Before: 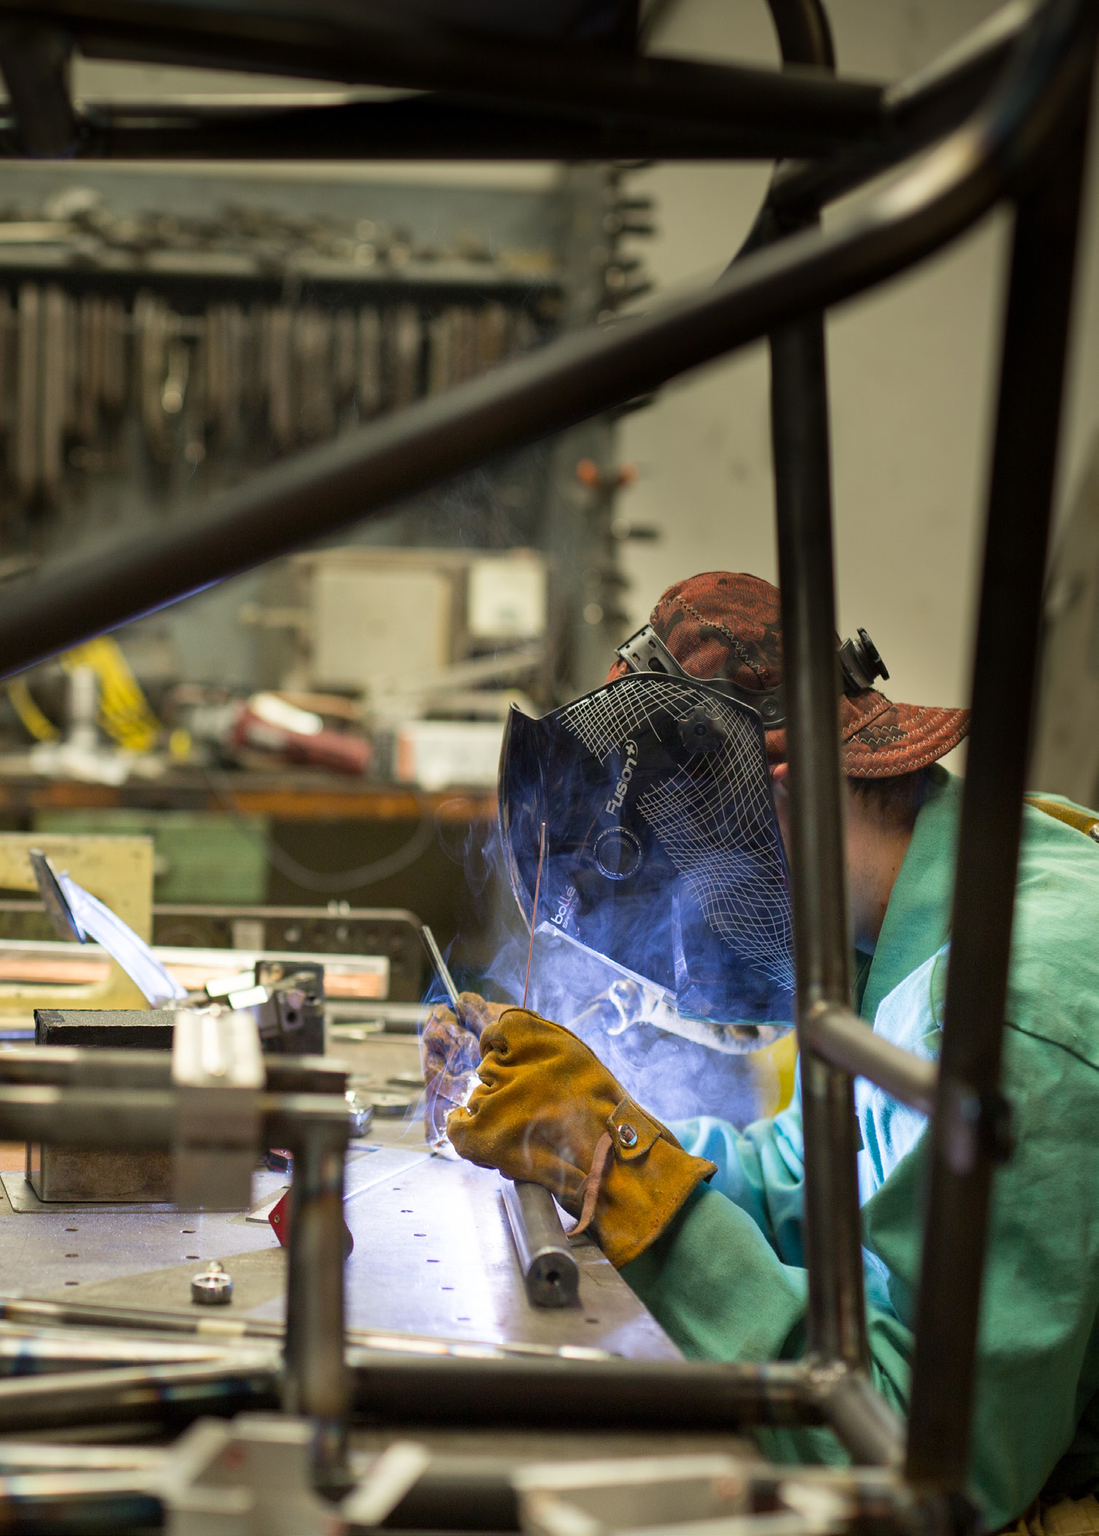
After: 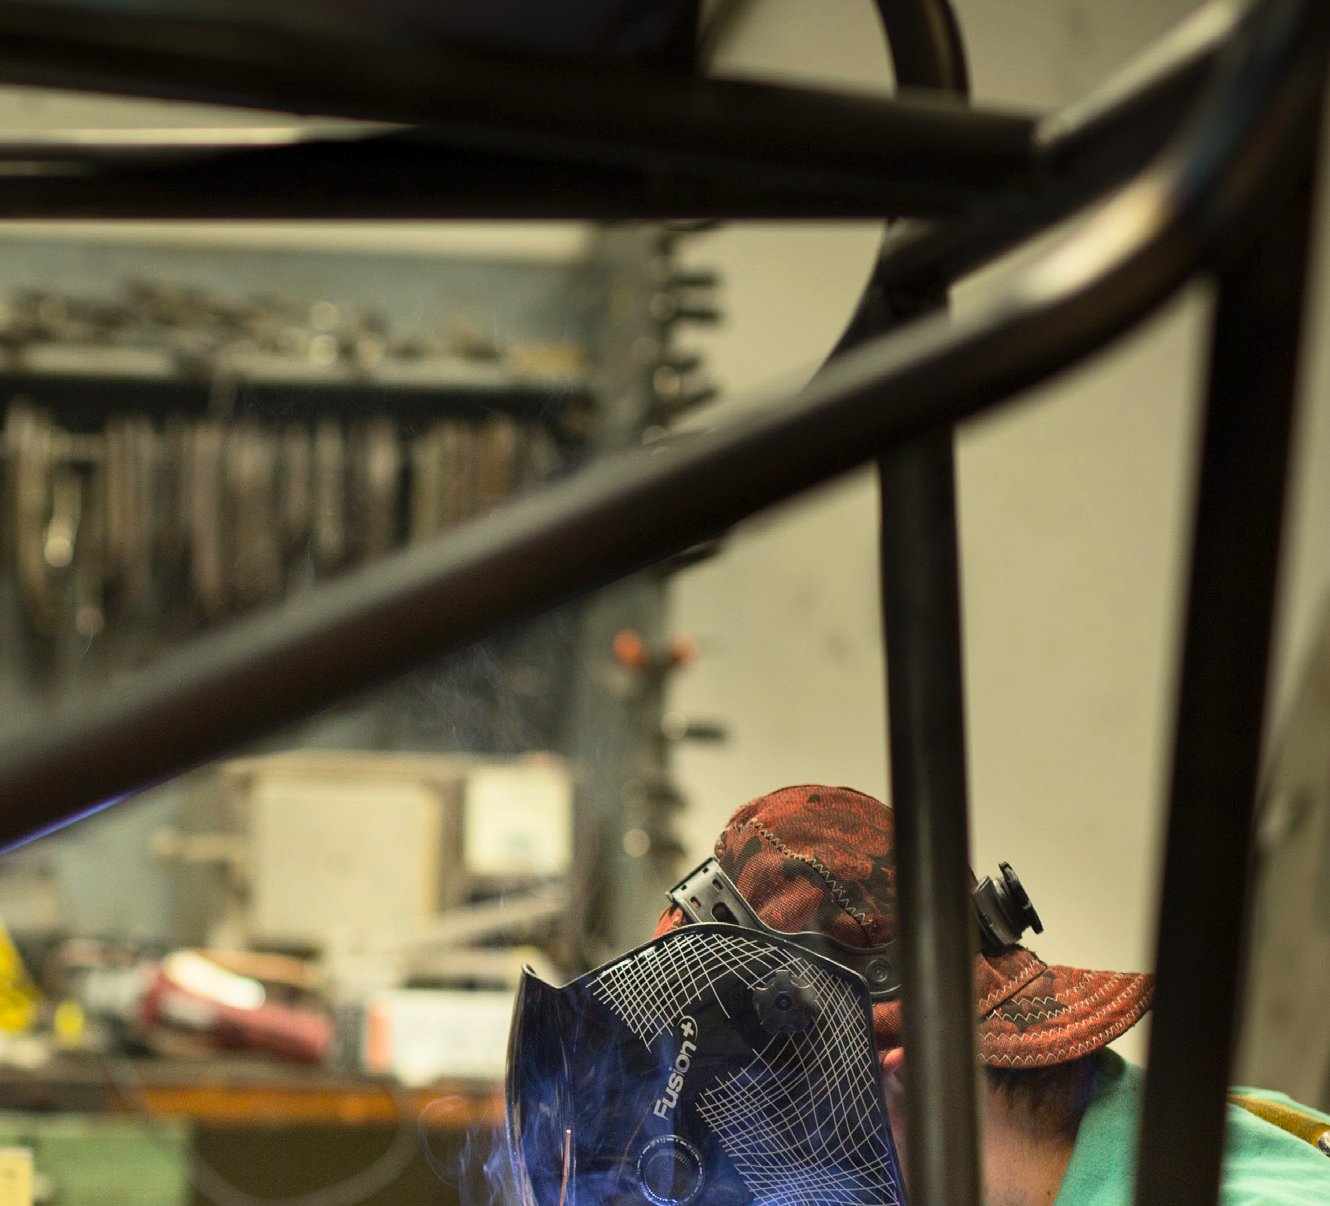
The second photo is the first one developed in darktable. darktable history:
crop and rotate: left 11.812%, bottom 42.776%
contrast brightness saturation: contrast 0.2, brightness 0.16, saturation 0.22
